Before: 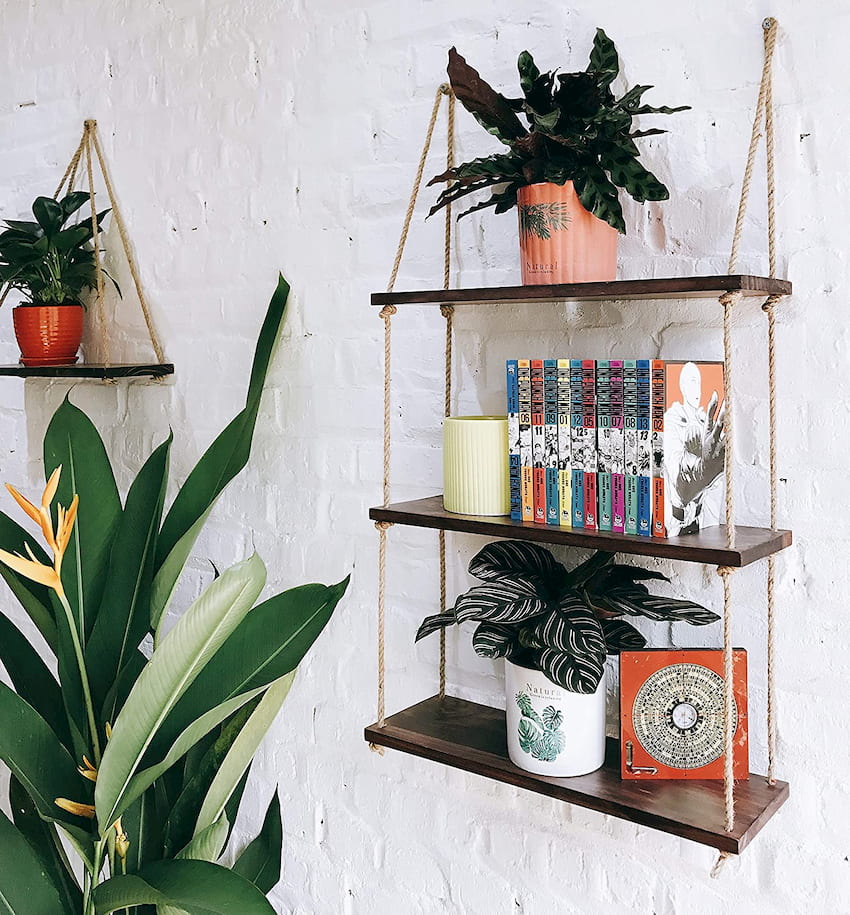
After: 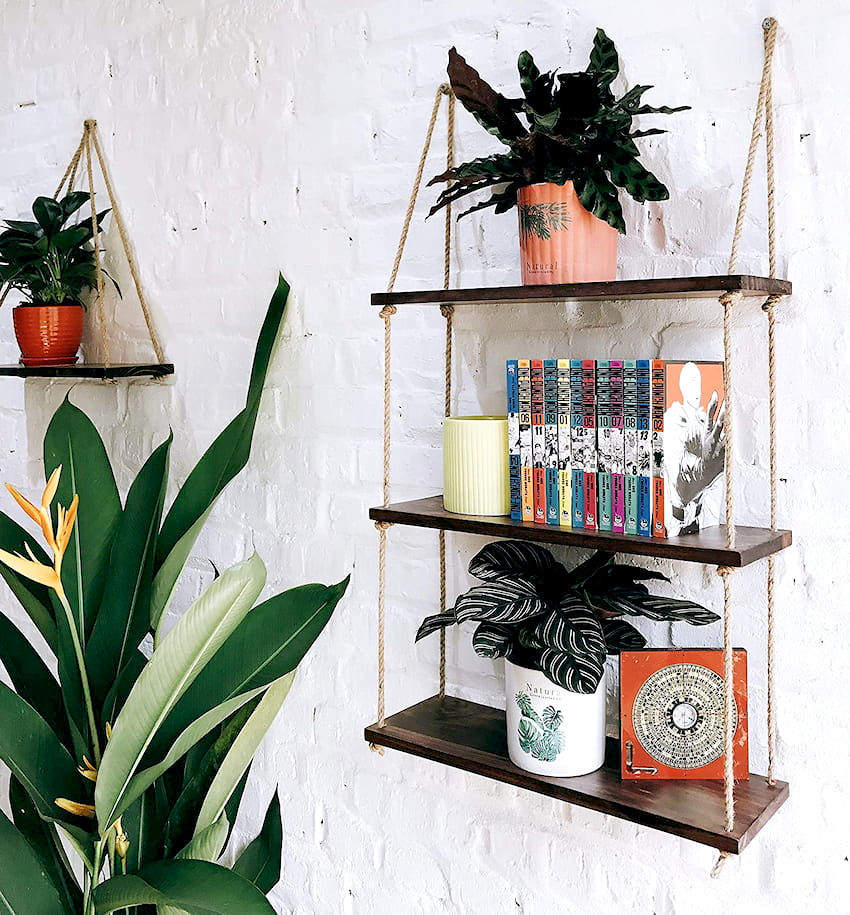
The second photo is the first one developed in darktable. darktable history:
color balance rgb: shadows lift › chroma 2.003%, shadows lift › hue 247.19°, highlights gain › luminance 14.917%, global offset › luminance -0.846%, perceptual saturation grading › global saturation 0.236%
